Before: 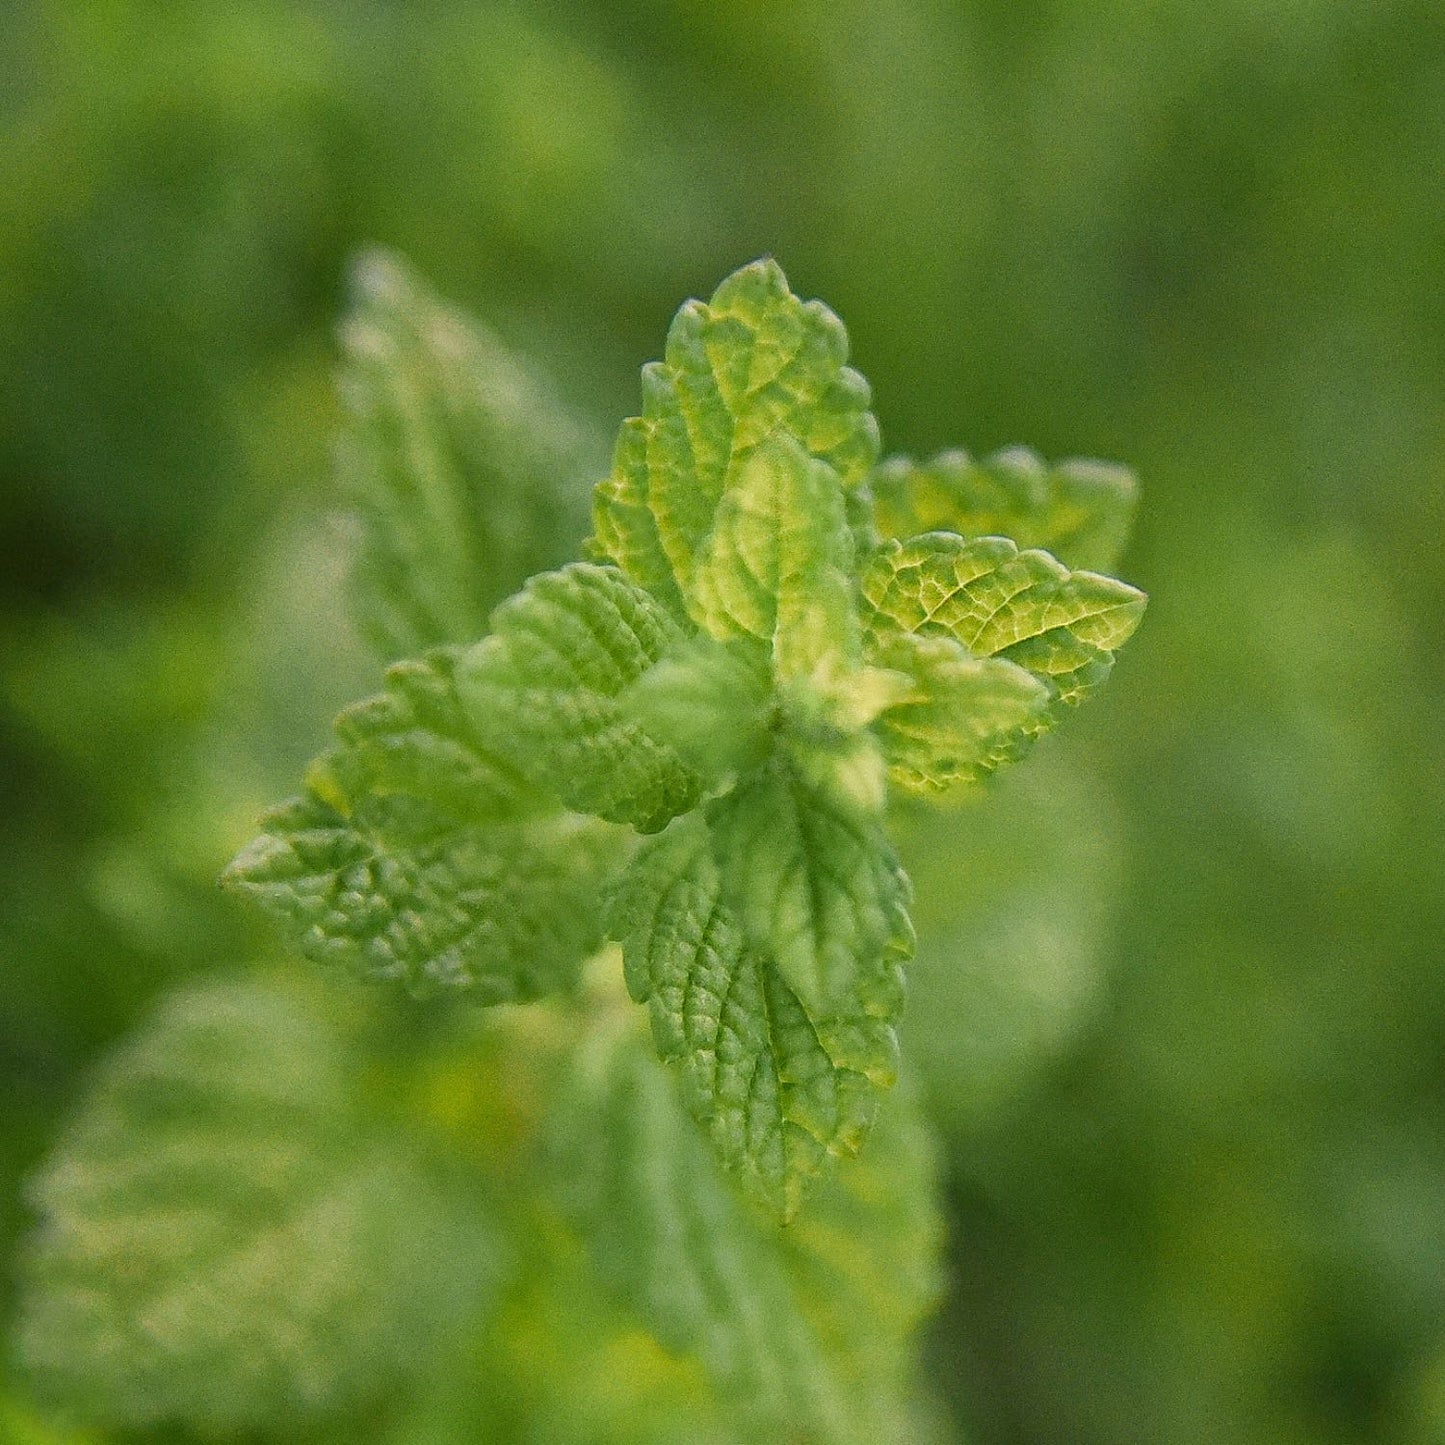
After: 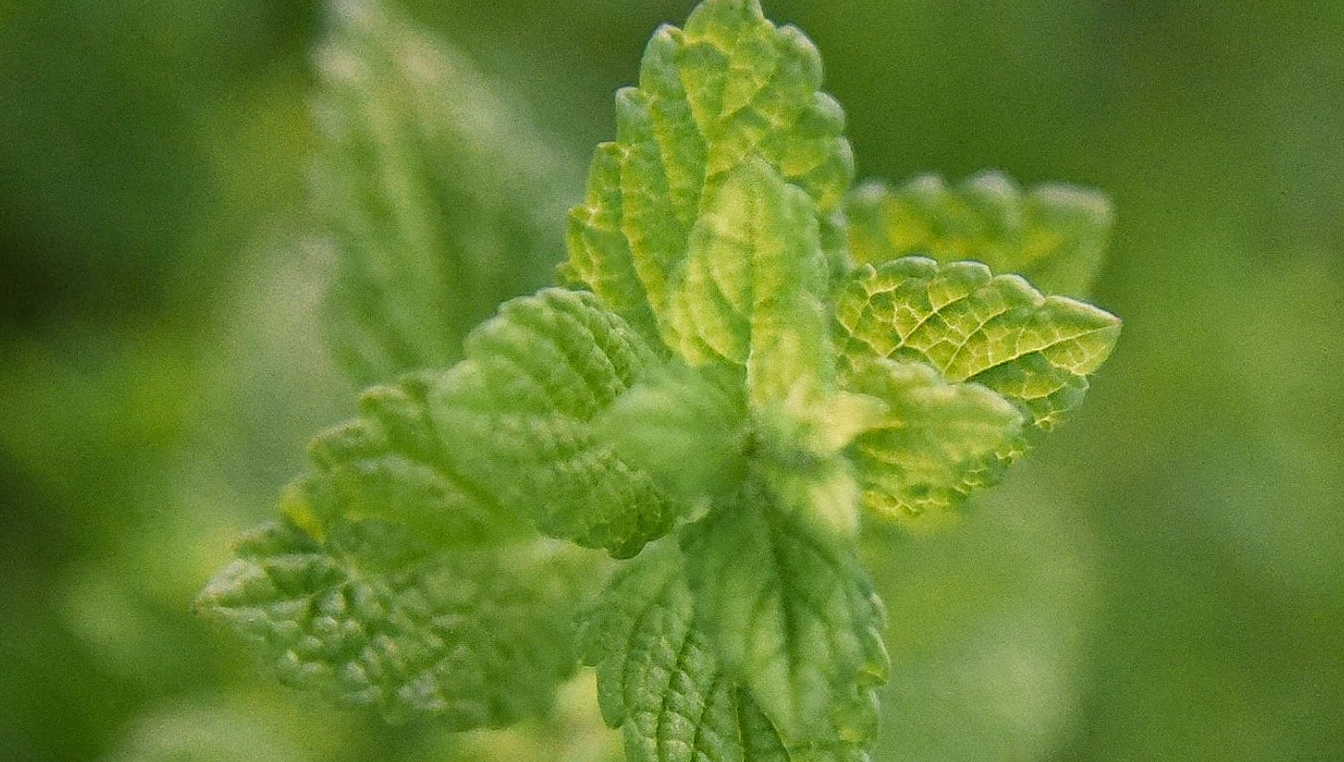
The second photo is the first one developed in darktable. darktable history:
crop: left 1.835%, top 19.06%, right 5.143%, bottom 28.169%
